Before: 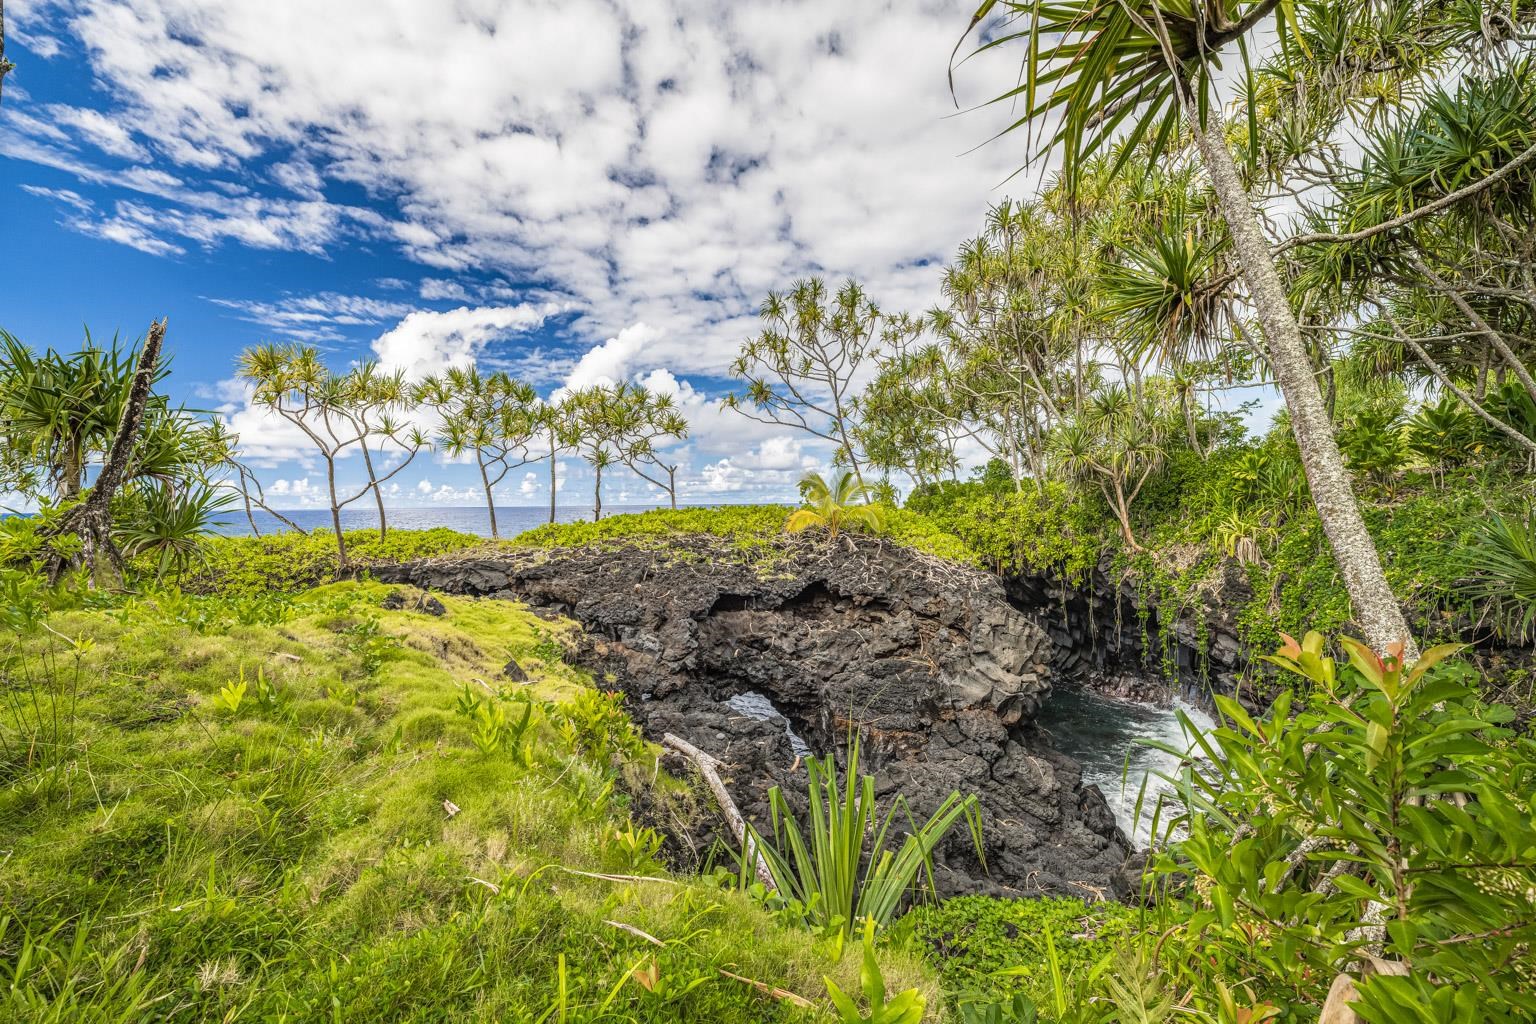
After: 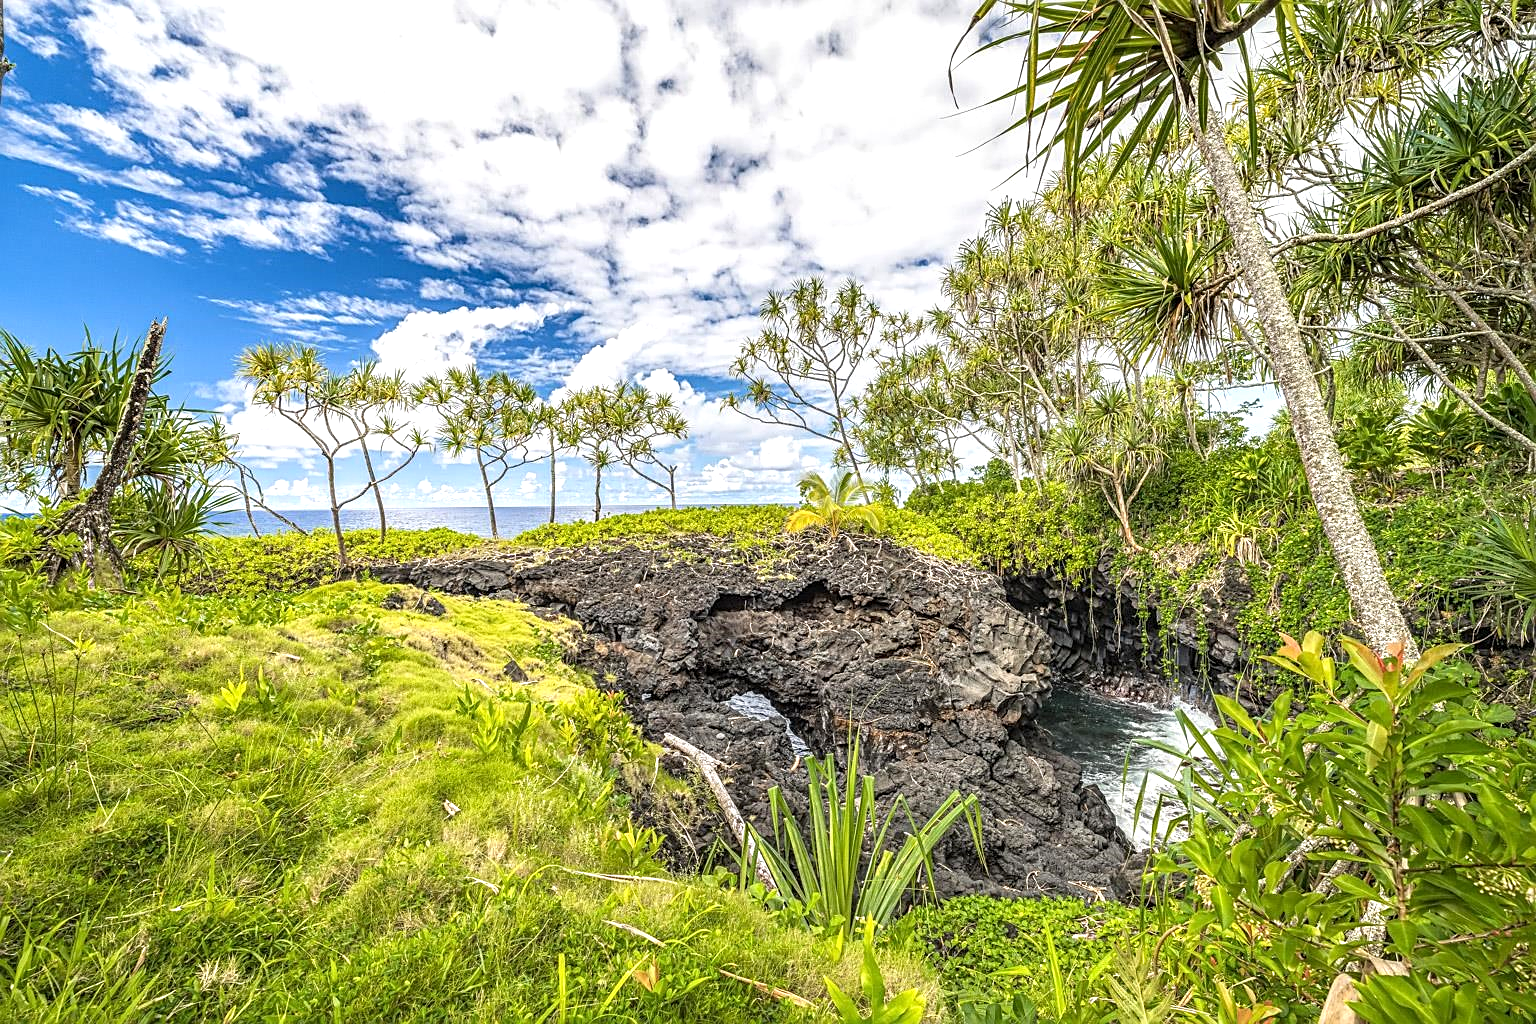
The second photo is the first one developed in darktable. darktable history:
exposure: black level correction 0.001, exposure 0.499 EV, compensate highlight preservation false
sharpen: amount 0.499
